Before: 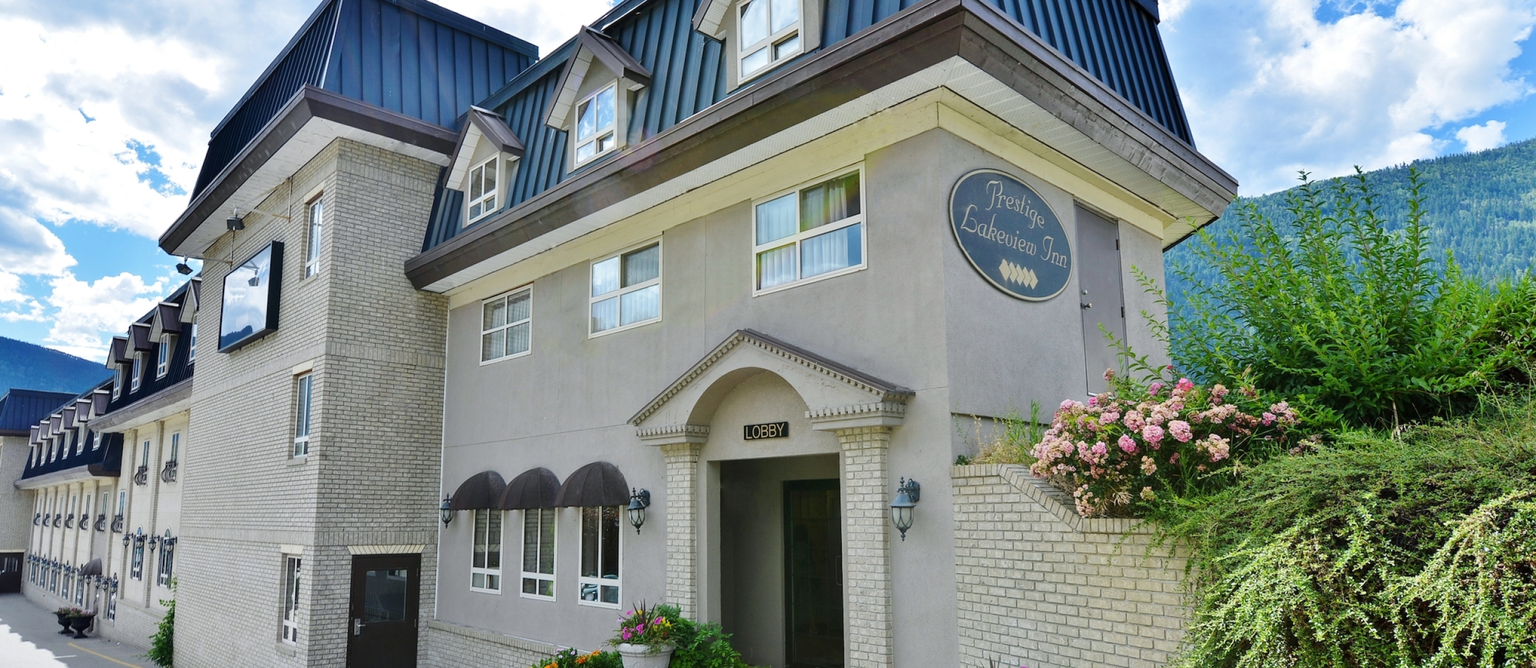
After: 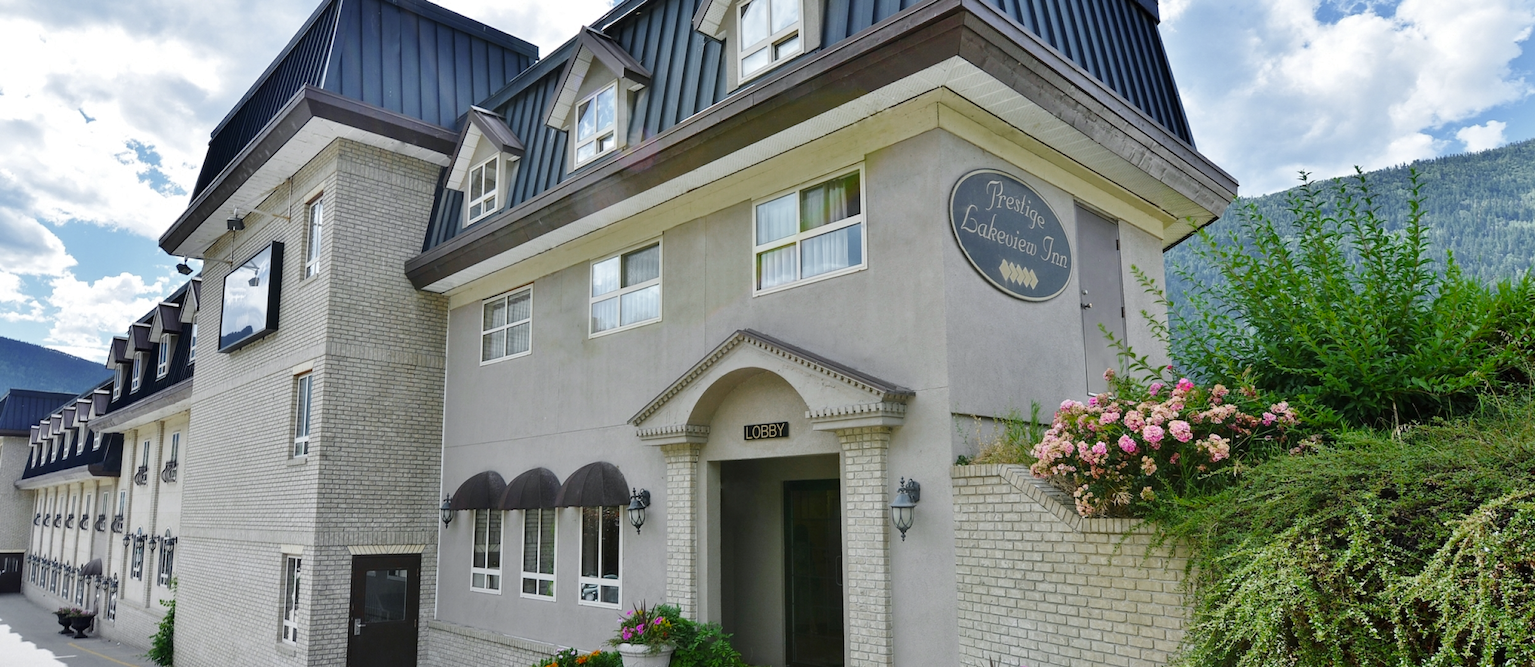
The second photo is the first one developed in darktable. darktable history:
color zones: curves: ch0 [(0, 0.48) (0.209, 0.398) (0.305, 0.332) (0.429, 0.493) (0.571, 0.5) (0.714, 0.5) (0.857, 0.5) (1, 0.48)]; ch1 [(0, 0.633) (0.143, 0.586) (0.286, 0.489) (0.429, 0.448) (0.571, 0.31) (0.714, 0.335) (0.857, 0.492) (1, 0.633)]; ch2 [(0, 0.448) (0.143, 0.498) (0.286, 0.5) (0.429, 0.5) (0.571, 0.5) (0.714, 0.5) (0.857, 0.5) (1, 0.448)]
